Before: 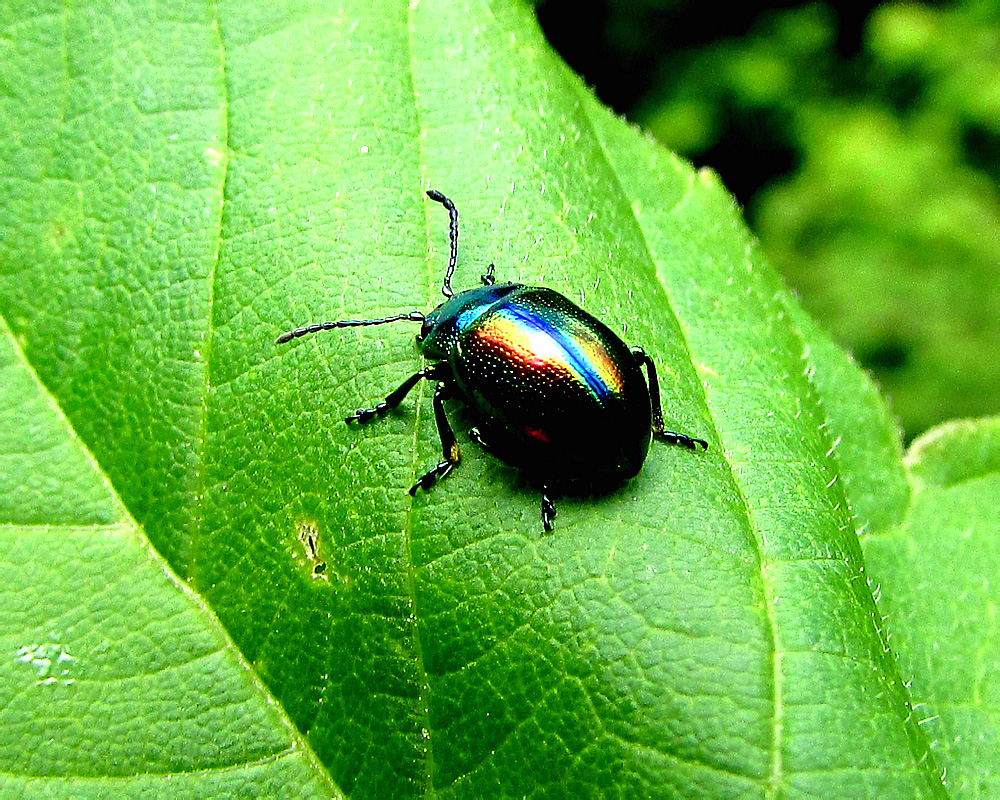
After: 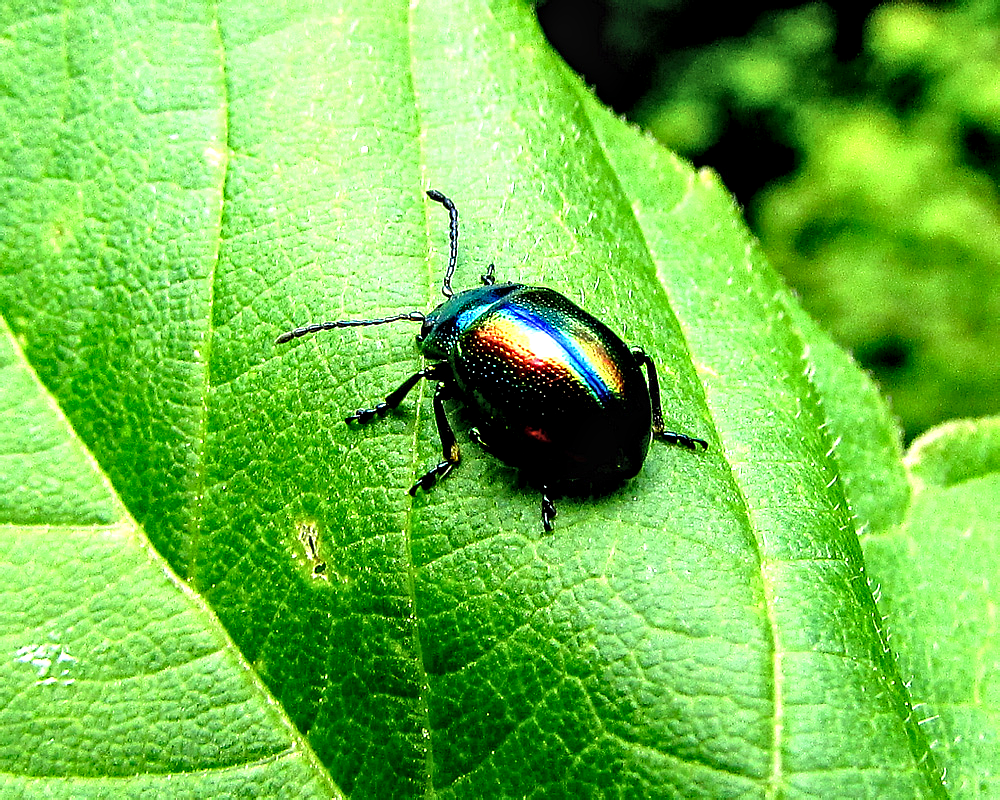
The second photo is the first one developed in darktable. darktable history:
local contrast: highlights 60%, shadows 63%, detail 160%
exposure: black level correction 0, exposure 0.3 EV, compensate highlight preservation false
